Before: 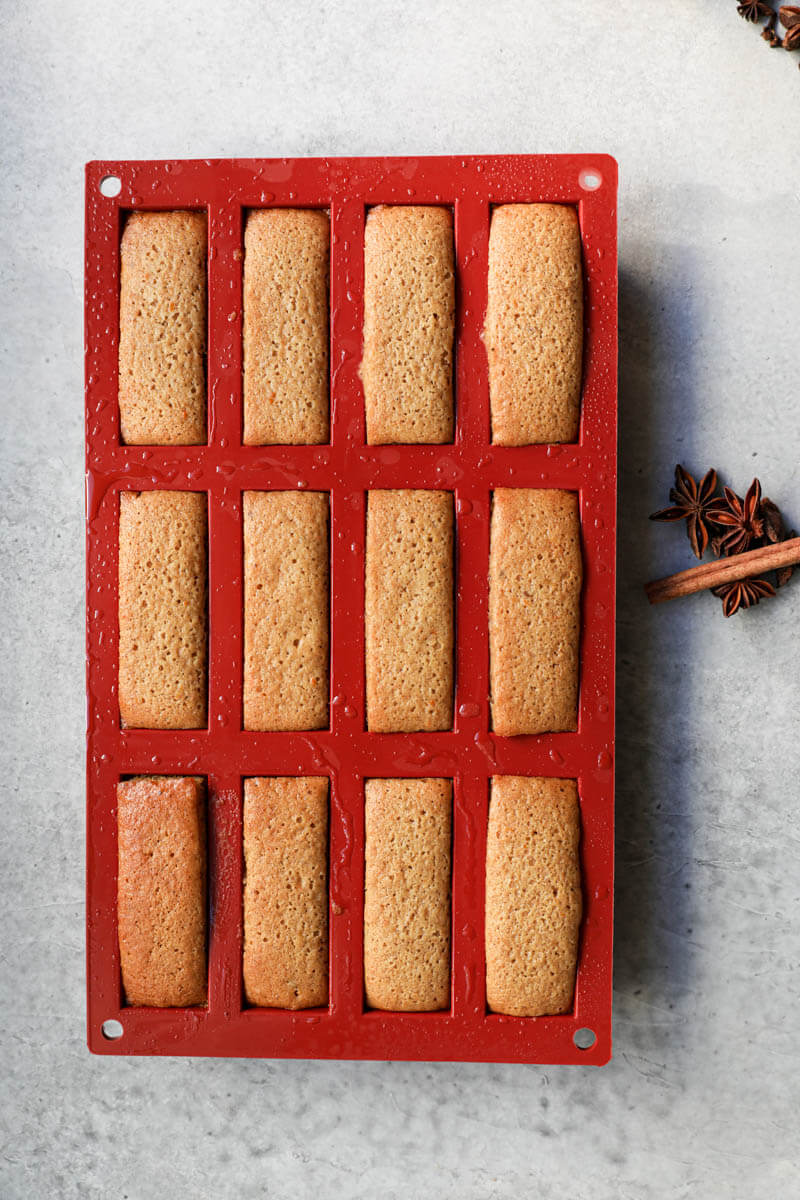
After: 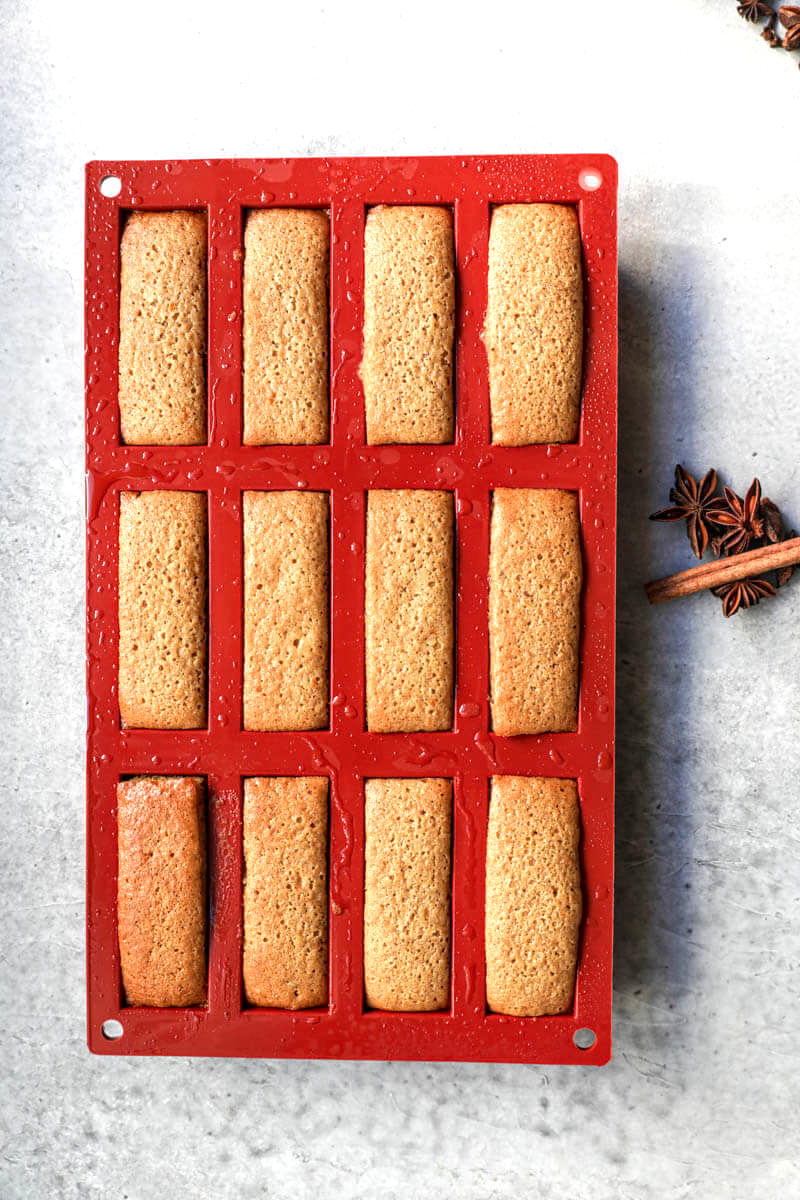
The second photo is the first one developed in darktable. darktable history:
exposure: black level correction 0, exposure 0.499 EV, compensate highlight preservation false
local contrast: on, module defaults
